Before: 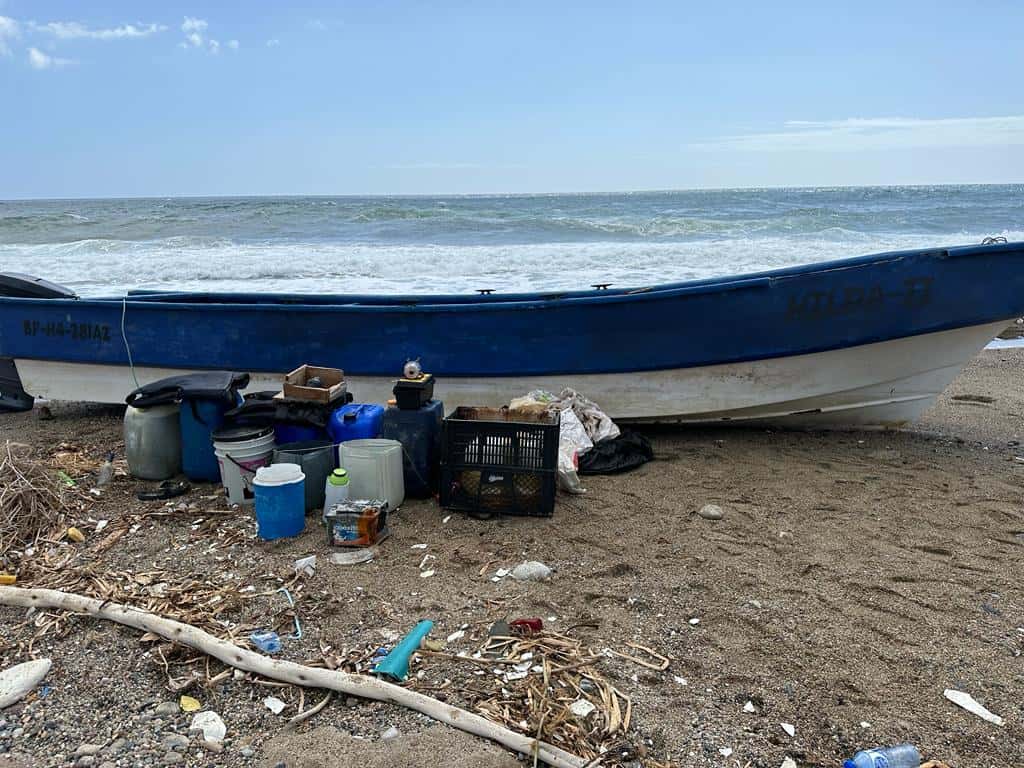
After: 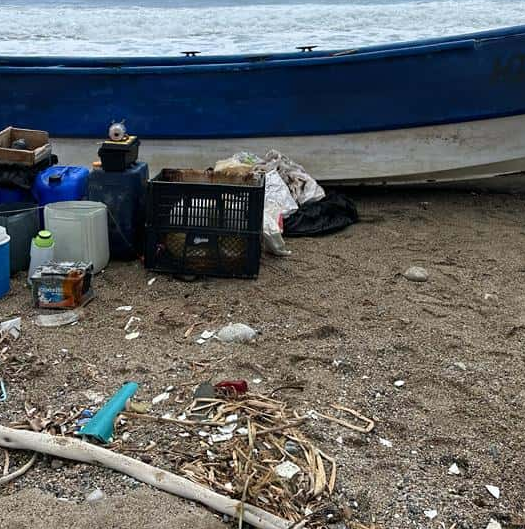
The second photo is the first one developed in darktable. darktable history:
crop and rotate: left 28.838%, top 31.032%, right 19.847%
